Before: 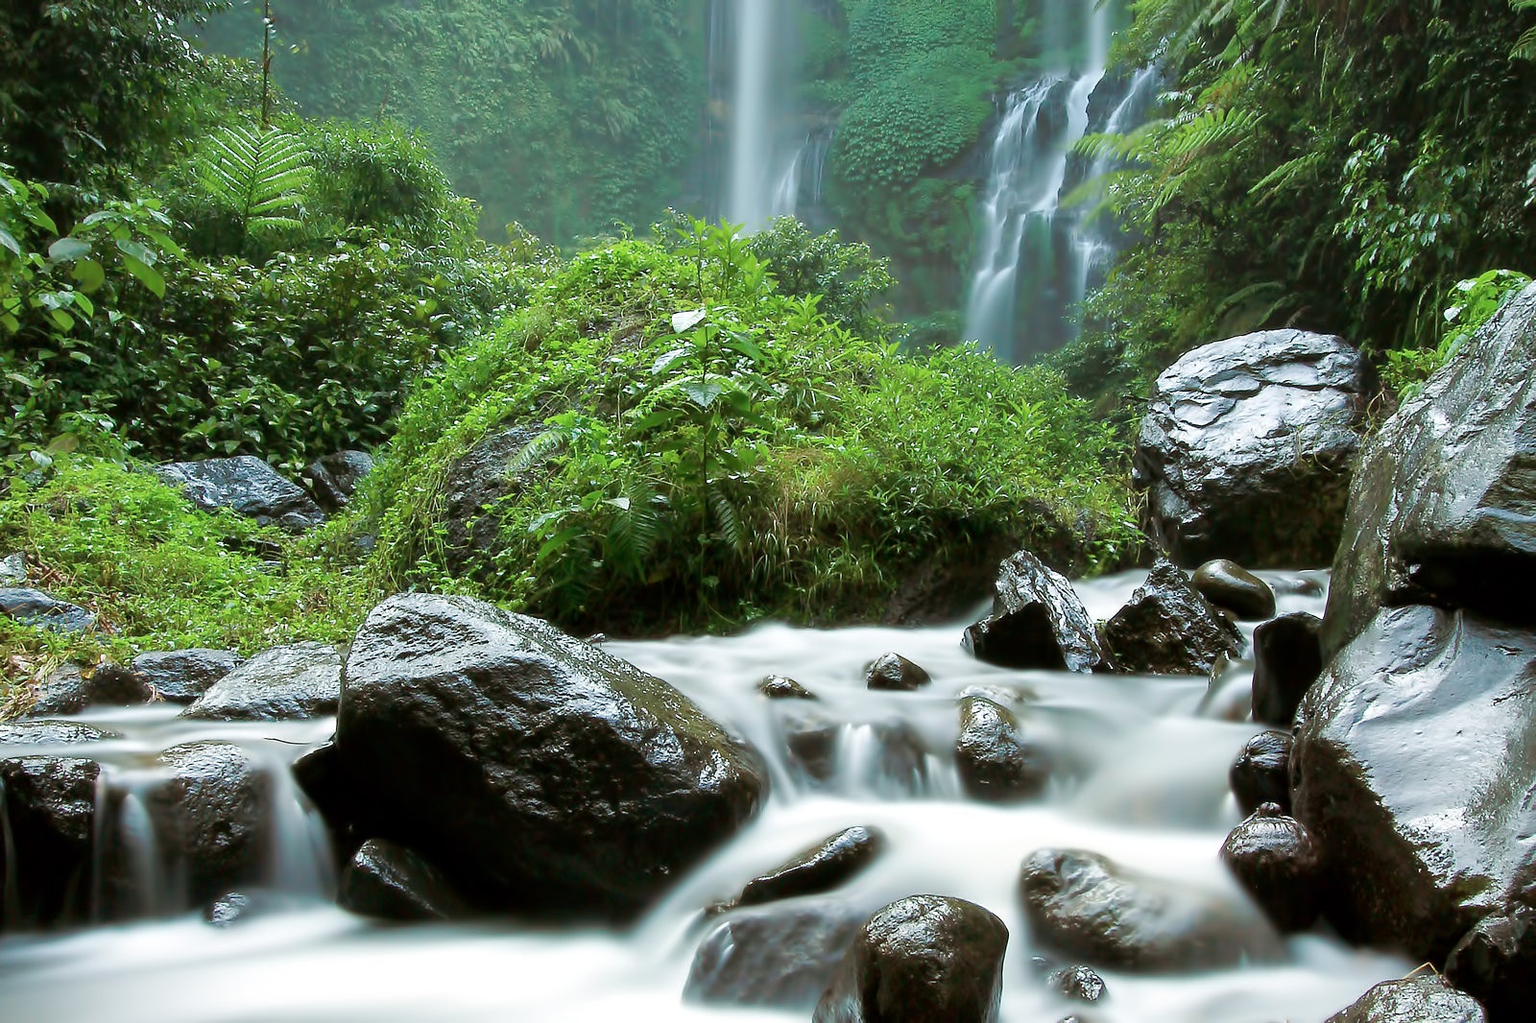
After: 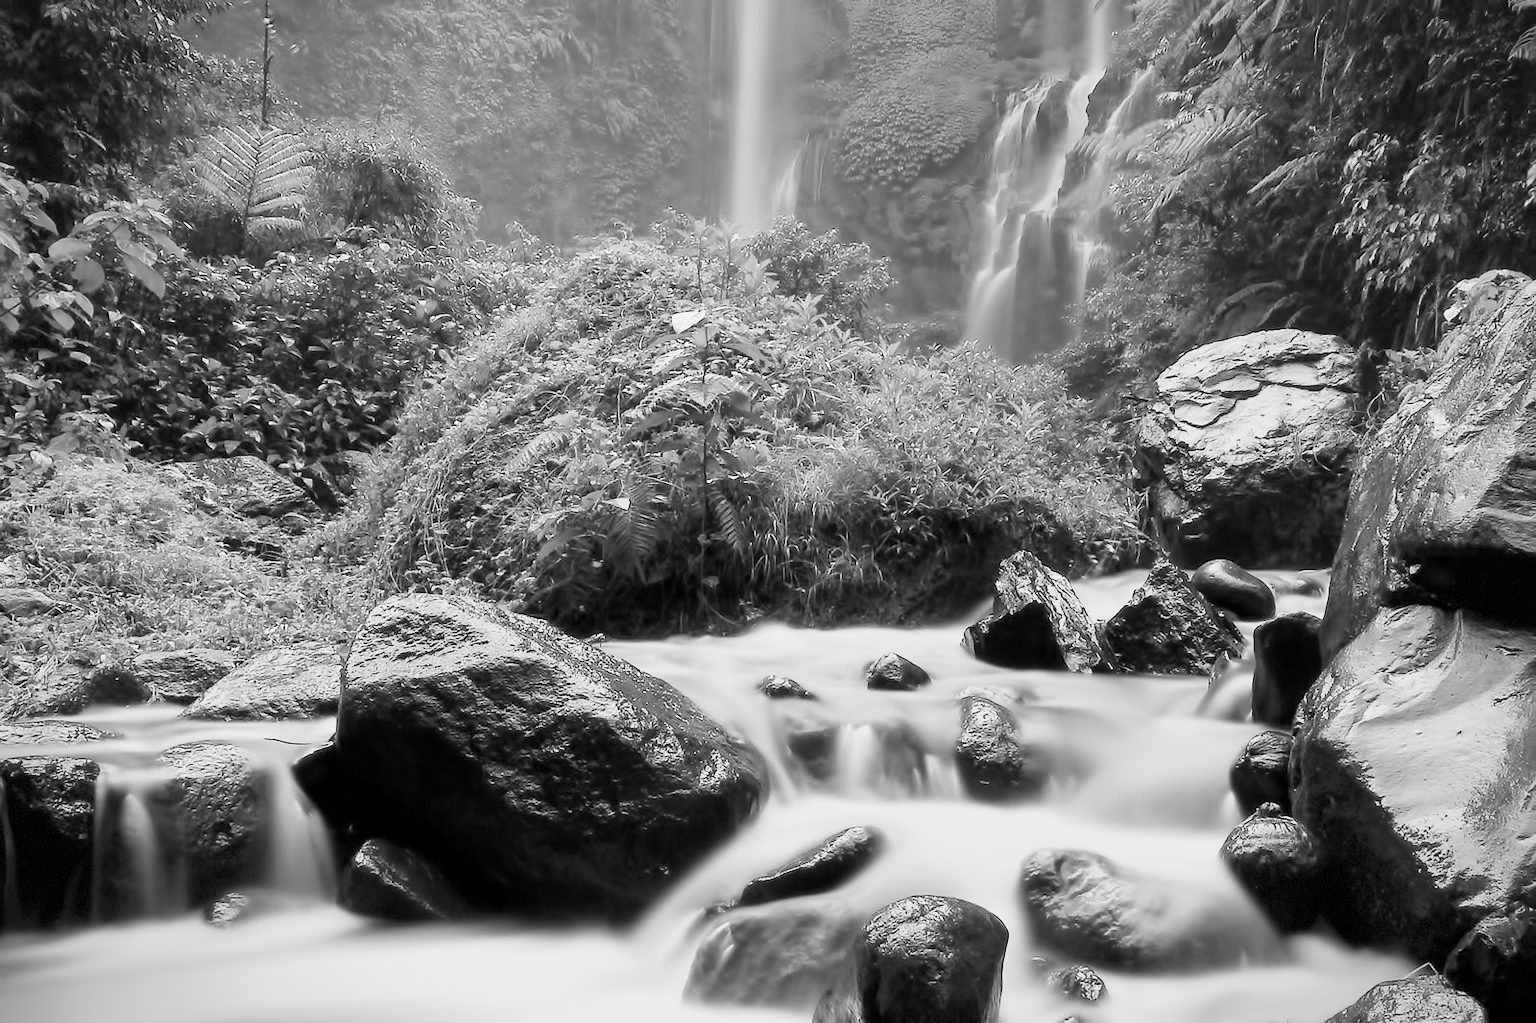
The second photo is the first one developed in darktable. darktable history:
monochrome: a -74.22, b 78.2
white balance: red 0.954, blue 1.079
base curve: curves: ch0 [(0, 0) (0.204, 0.334) (0.55, 0.733) (1, 1)], preserve colors none
vignetting: fall-off start 91%, fall-off radius 39.39%, brightness -0.182, saturation -0.3, width/height ratio 1.219, shape 1.3, dithering 8-bit output, unbound false
